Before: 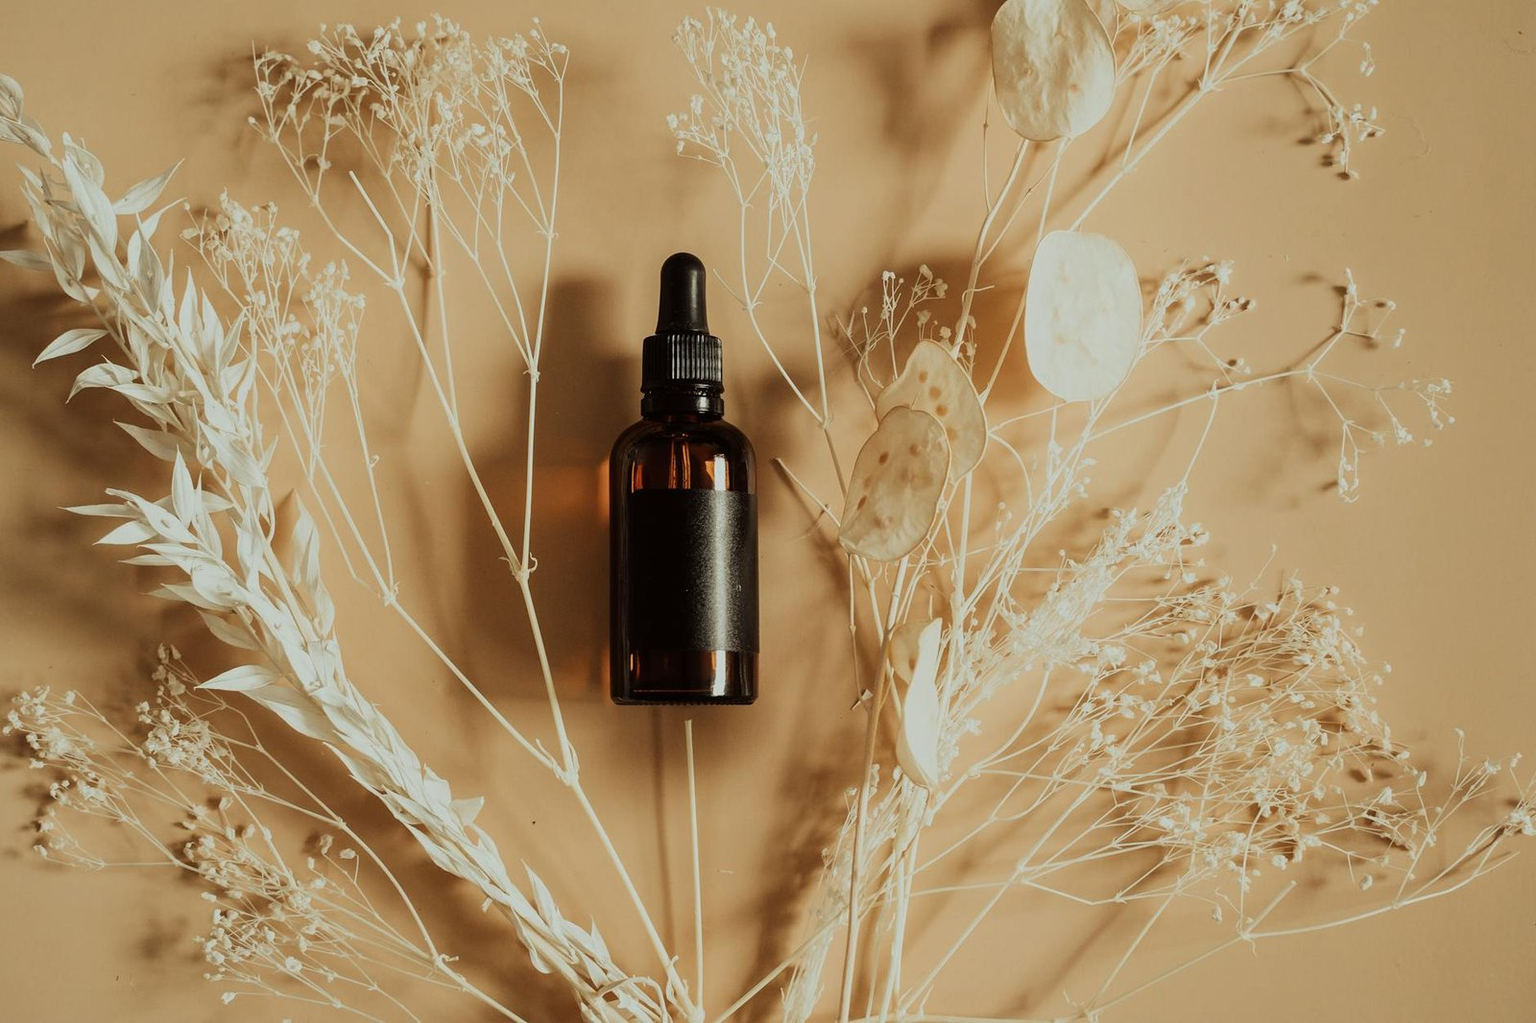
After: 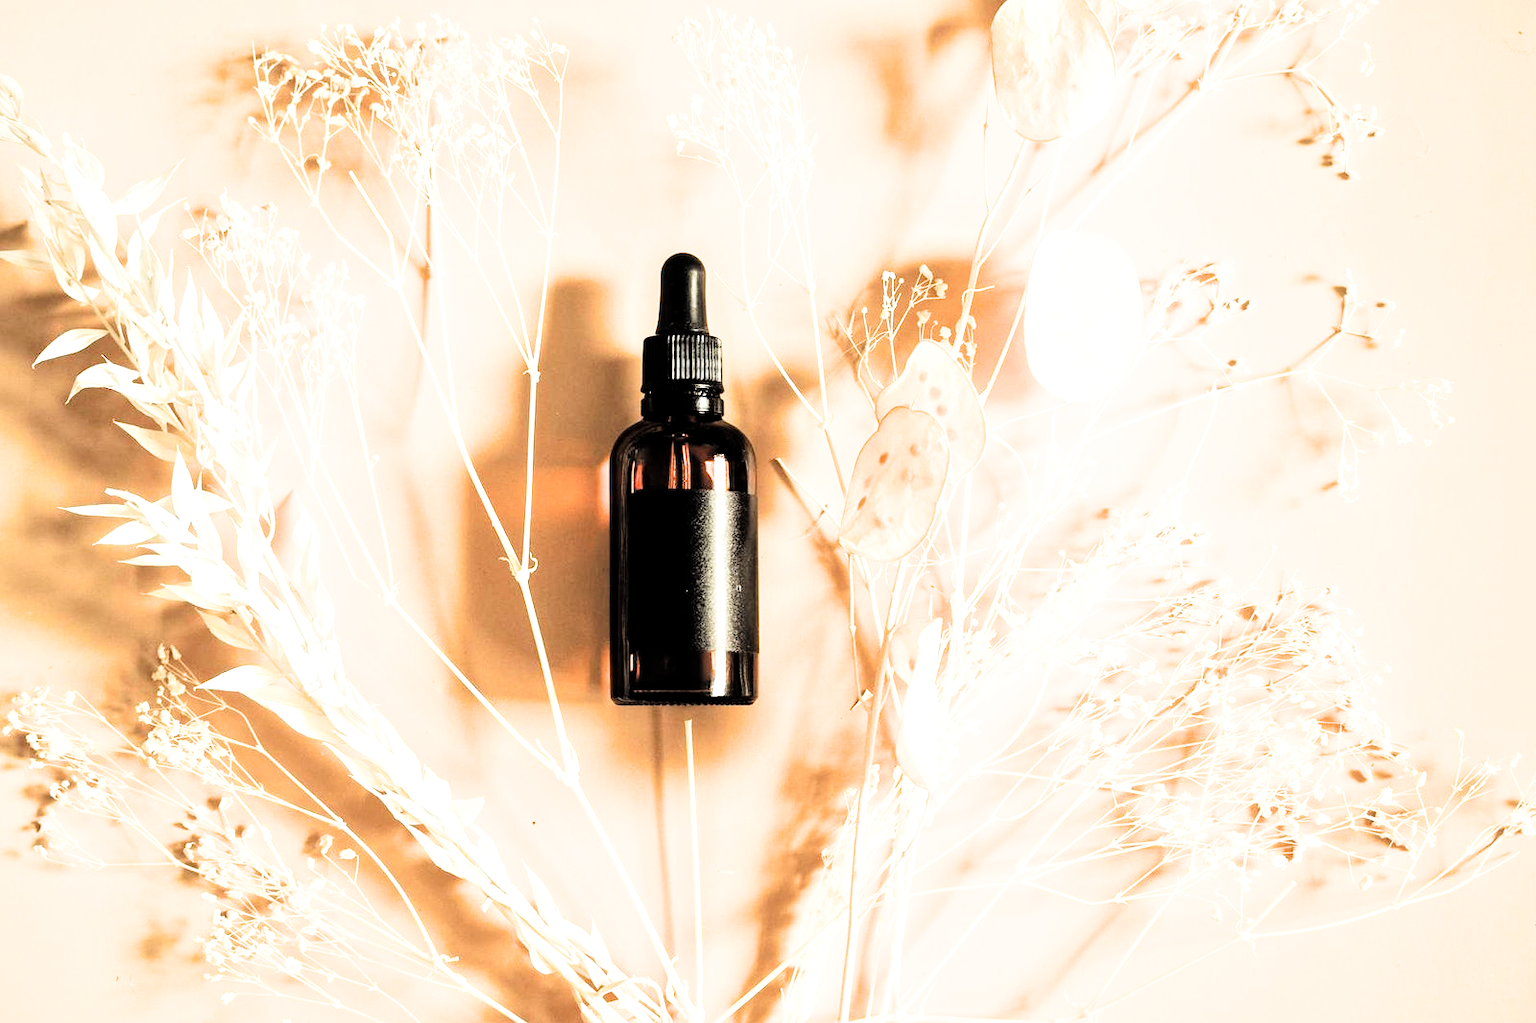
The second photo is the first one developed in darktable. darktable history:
filmic rgb: black relative exposure -5 EV, white relative exposure 3.55 EV, hardness 3.18, contrast 1.507, highlights saturation mix -48.79%
contrast brightness saturation: brightness 0.139
local contrast: mode bilateral grid, contrast 30, coarseness 26, midtone range 0.2
exposure: black level correction 0, exposure 1.887 EV, compensate highlight preservation false
